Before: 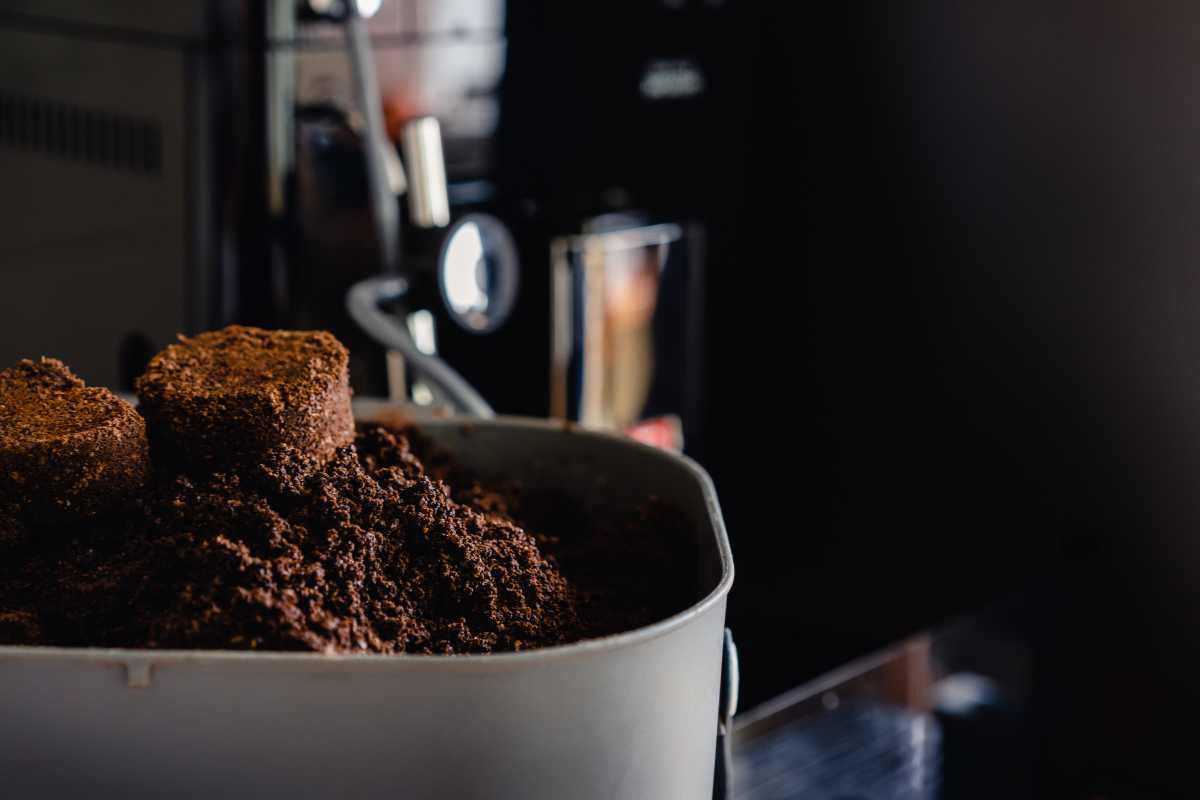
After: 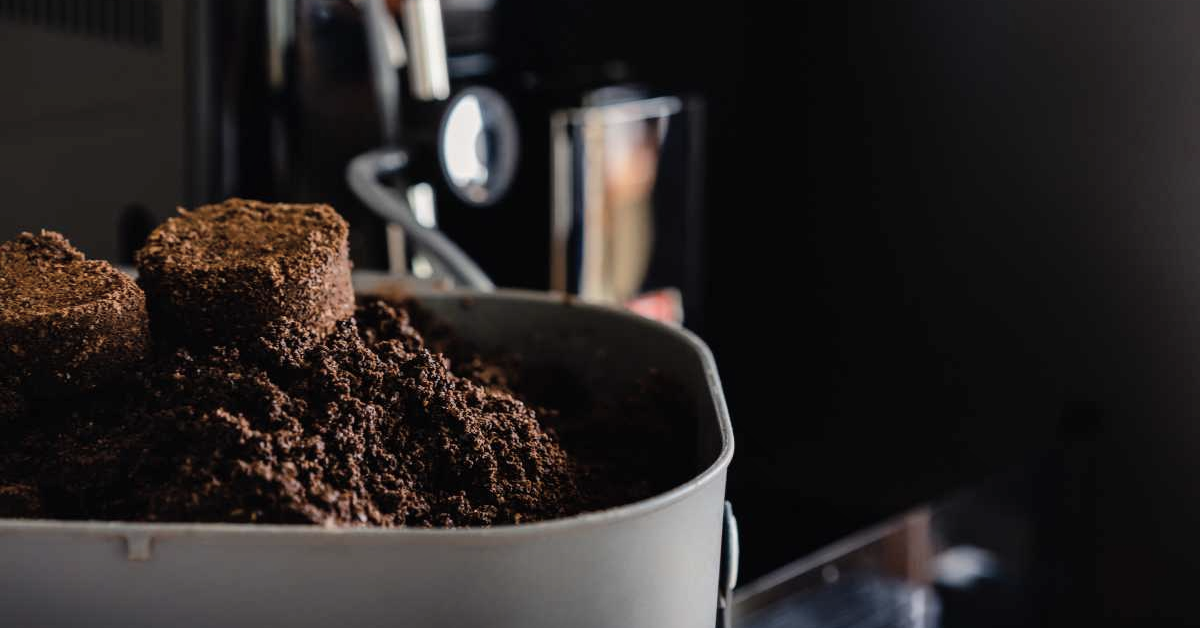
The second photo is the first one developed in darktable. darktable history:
color correction: highlights b* 0.01, saturation 0.768
crop and rotate: top 15.933%, bottom 5.472%
base curve: curves: ch0 [(0, 0) (0.303, 0.277) (1, 1)], preserve colors none
shadows and highlights: shadows 29.35, highlights -28.93, low approximation 0.01, soften with gaussian
